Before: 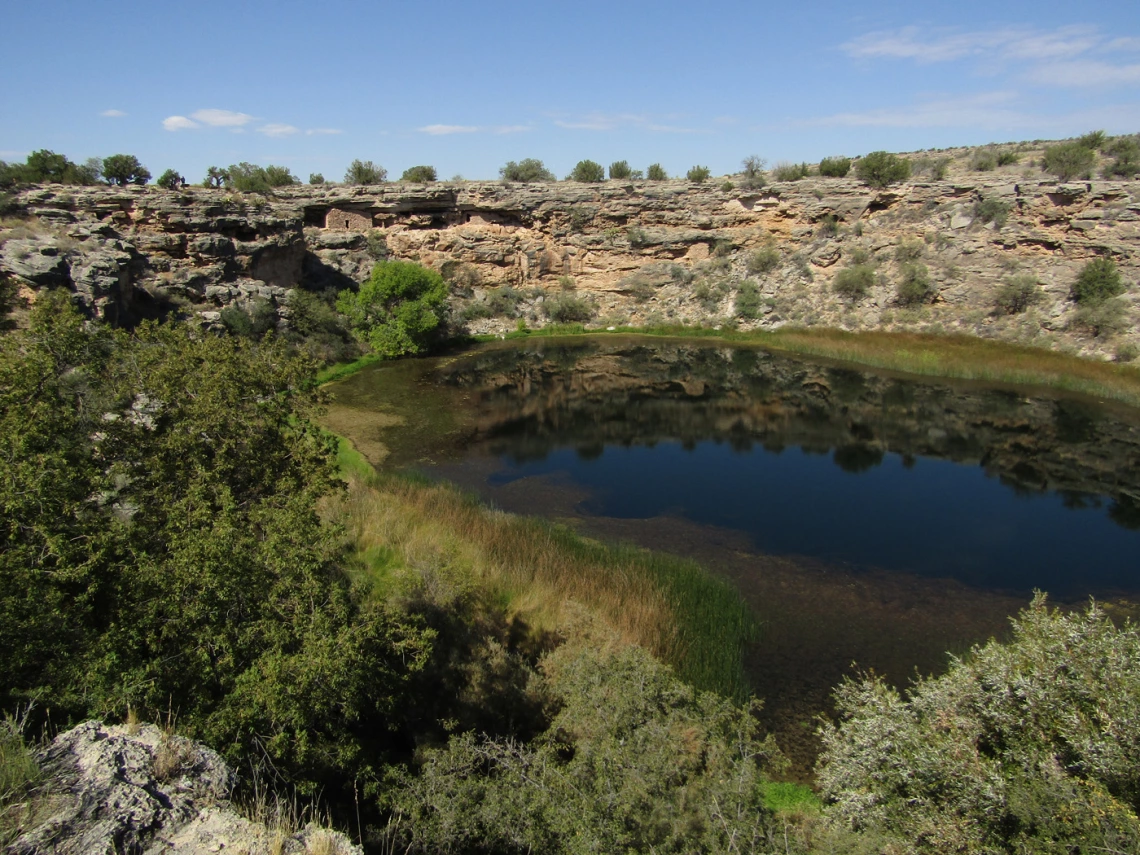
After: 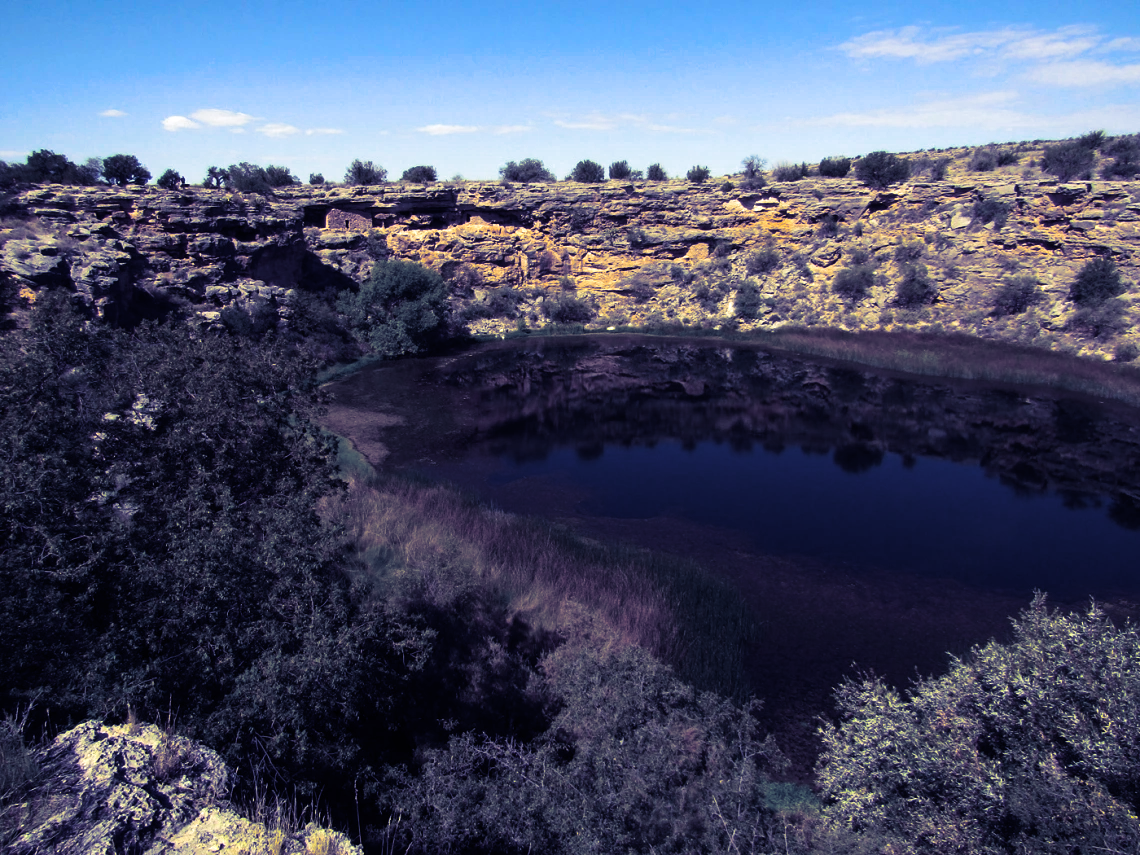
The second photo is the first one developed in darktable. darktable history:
split-toning: shadows › hue 242.67°, shadows › saturation 0.733, highlights › hue 45.33°, highlights › saturation 0.667, balance -53.304, compress 21.15%
color balance rgb: linear chroma grading › global chroma 9%, perceptual saturation grading › global saturation 36%, perceptual saturation grading › shadows 35%, perceptual brilliance grading › global brilliance 15%, perceptual brilliance grading › shadows -35%, global vibrance 15%
